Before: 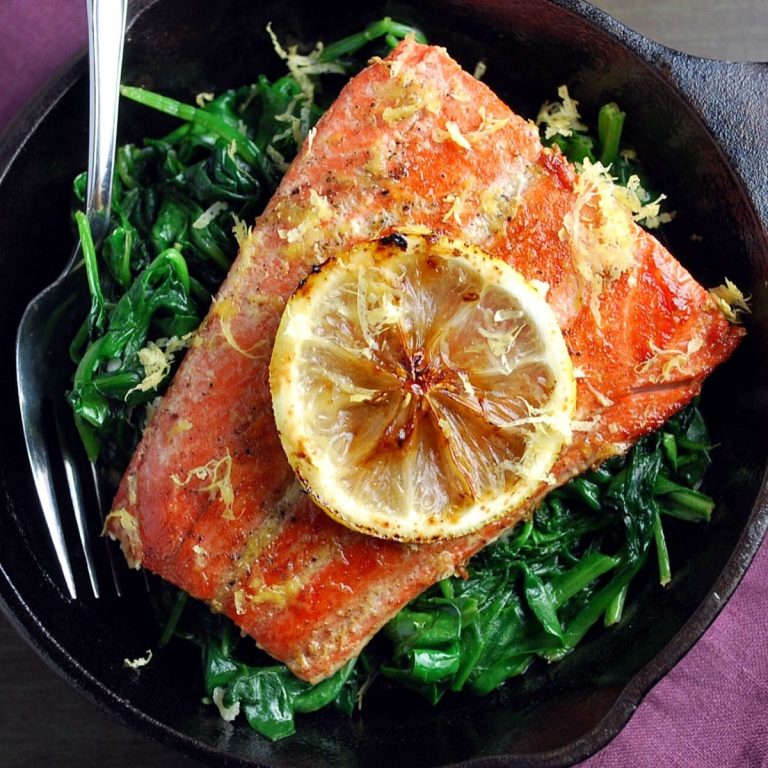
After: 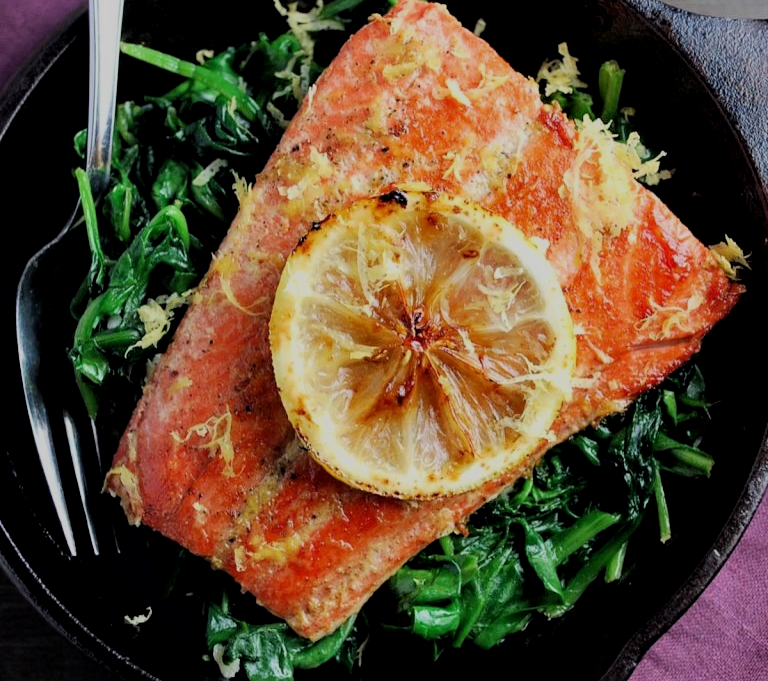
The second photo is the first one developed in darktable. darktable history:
crop and rotate: top 5.609%, bottom 5.609%
local contrast: highlights 100%, shadows 100%, detail 120%, midtone range 0.2
filmic rgb: black relative exposure -6.15 EV, white relative exposure 6.96 EV, hardness 2.23, color science v6 (2022)
